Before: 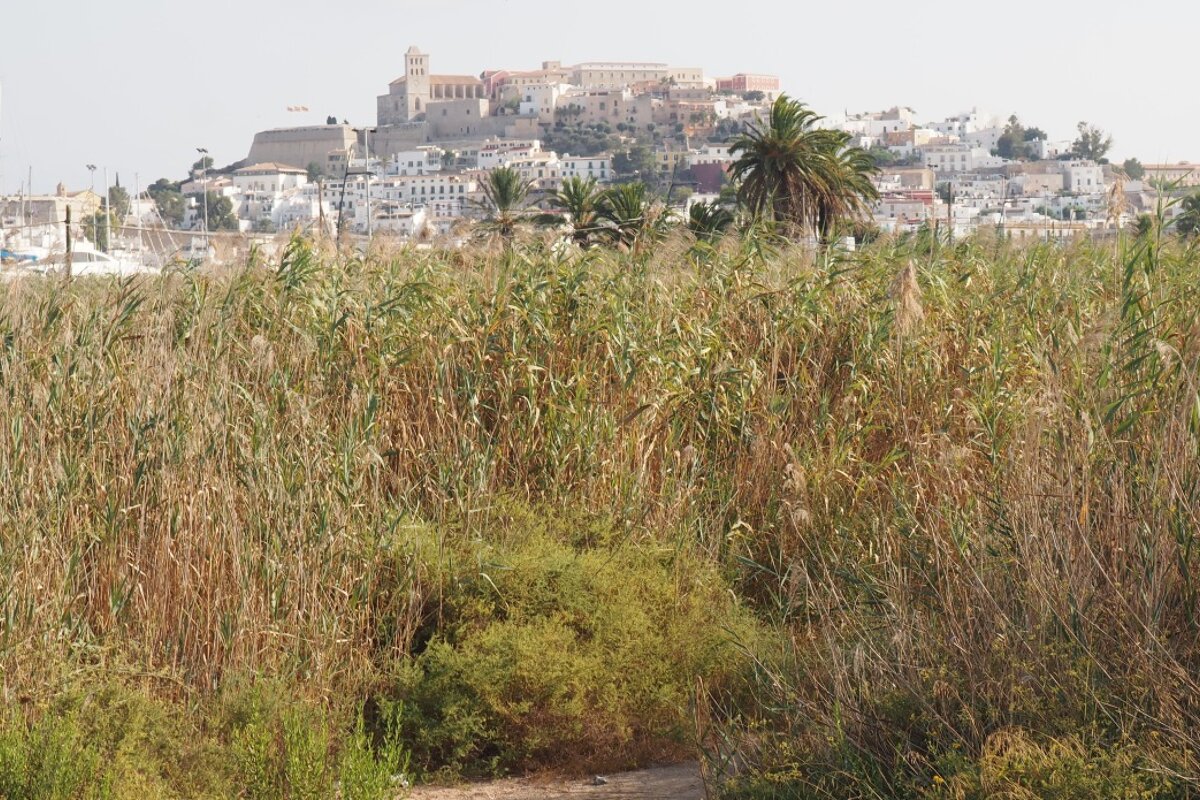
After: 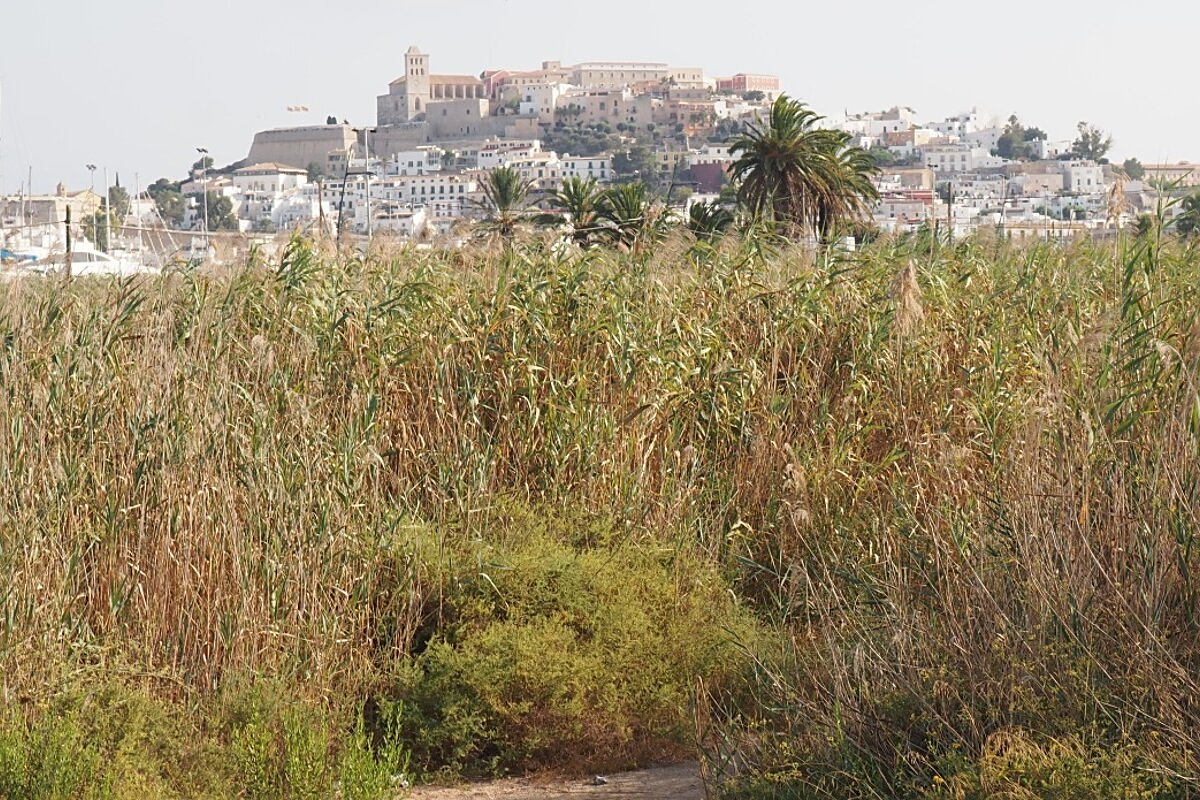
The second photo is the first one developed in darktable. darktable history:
sharpen: radius 1.947
